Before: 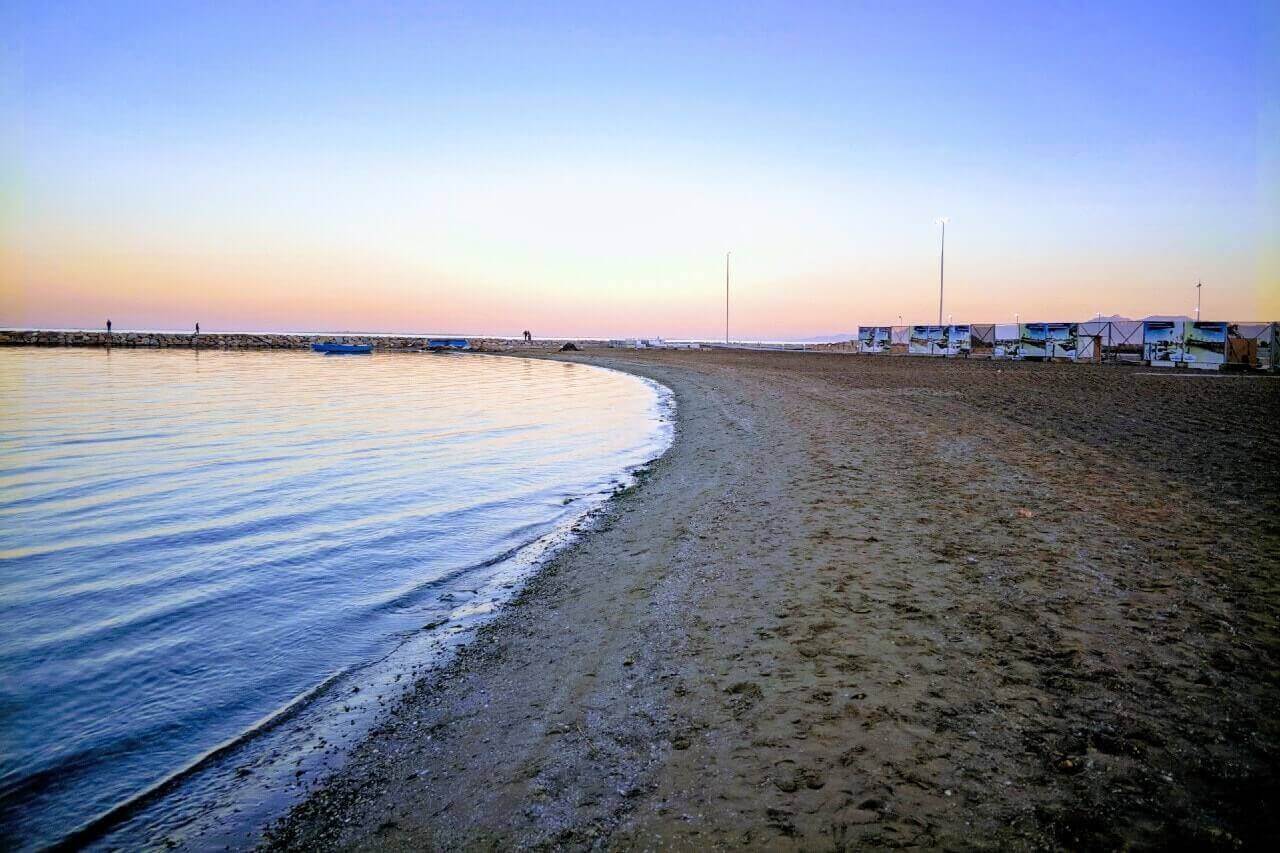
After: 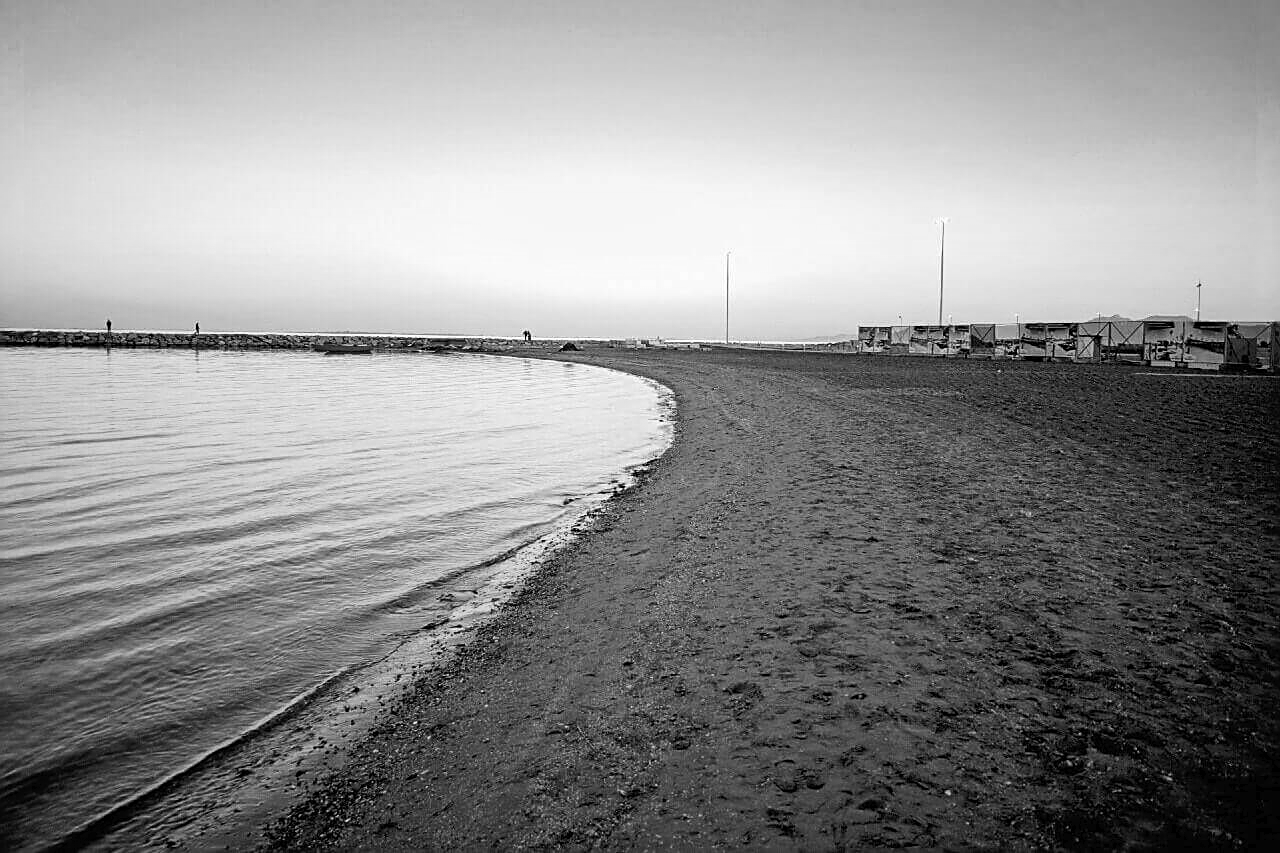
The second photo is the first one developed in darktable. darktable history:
monochrome: on, module defaults
velvia: strength 29%
sharpen: on, module defaults
tone curve: curves: ch0 [(0, 0) (0.003, 0.014) (0.011, 0.019) (0.025, 0.028) (0.044, 0.044) (0.069, 0.069) (0.1, 0.1) (0.136, 0.131) (0.177, 0.168) (0.224, 0.206) (0.277, 0.255) (0.335, 0.309) (0.399, 0.374) (0.468, 0.452) (0.543, 0.535) (0.623, 0.623) (0.709, 0.72) (0.801, 0.815) (0.898, 0.898) (1, 1)], preserve colors none
